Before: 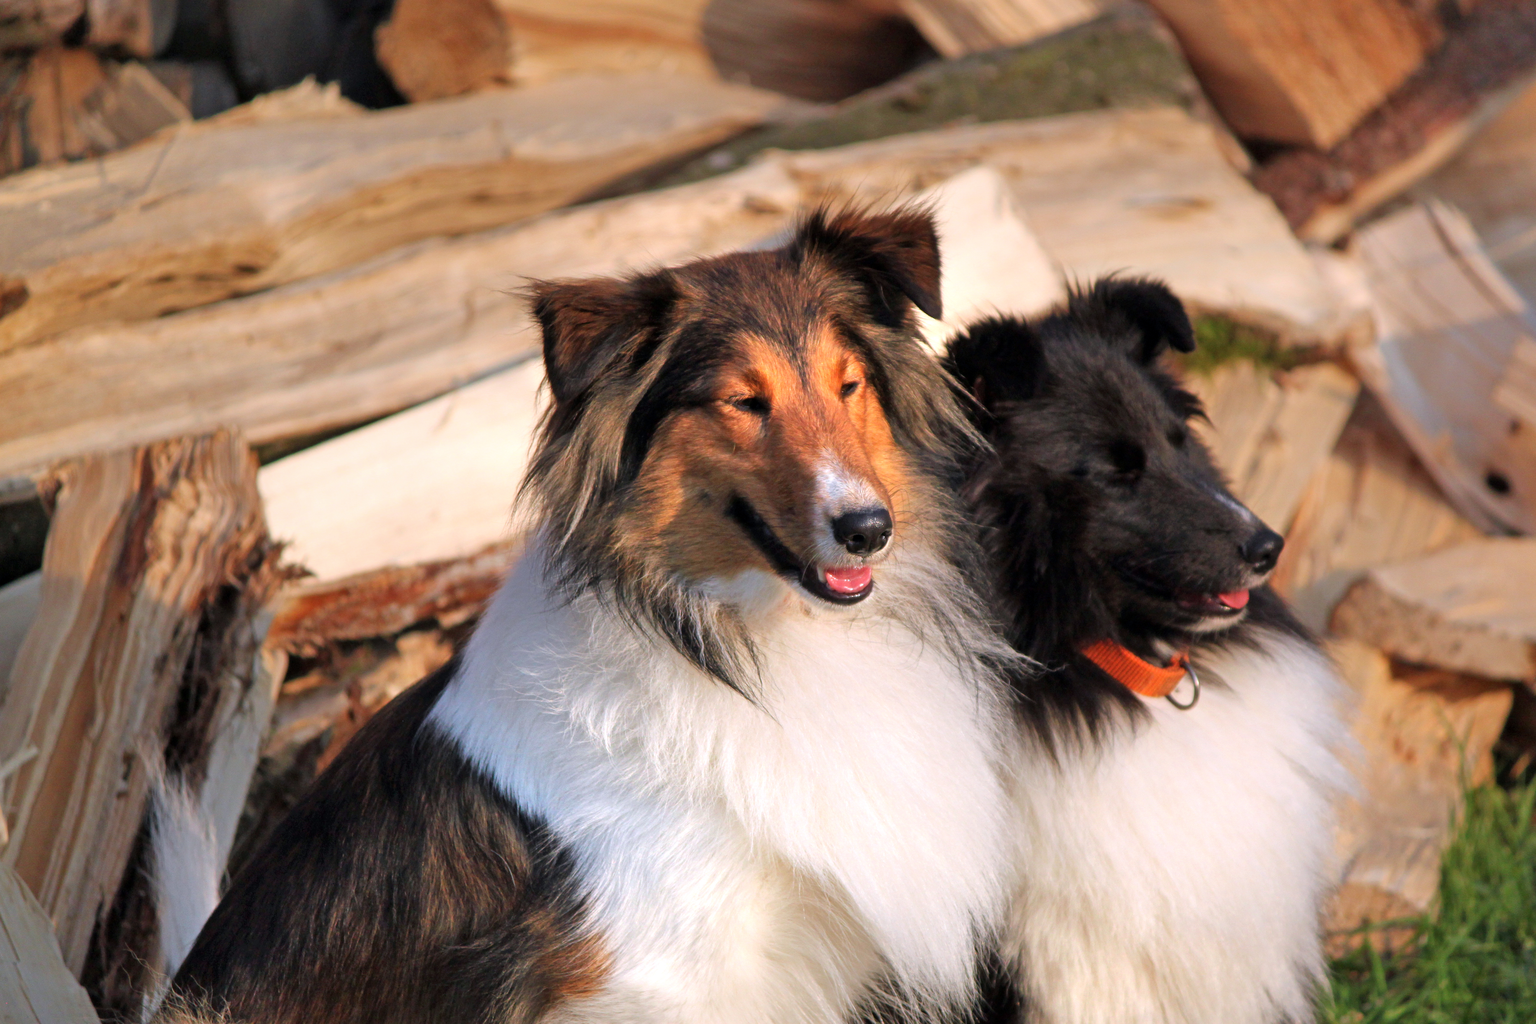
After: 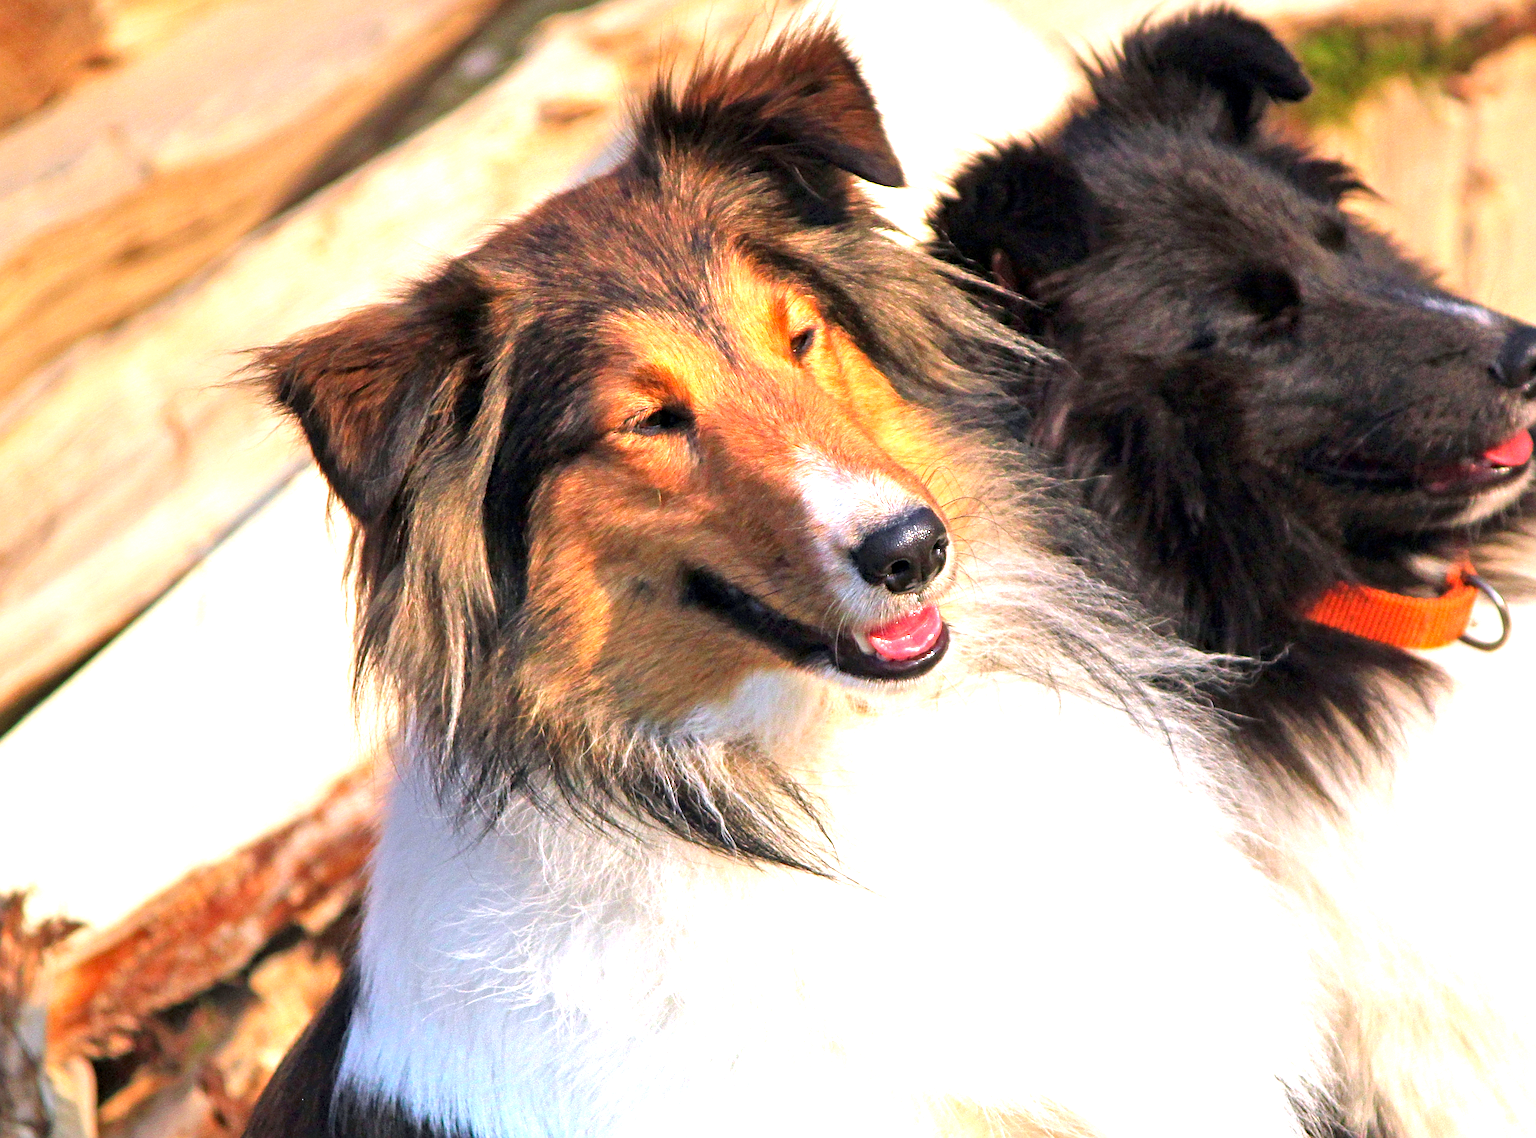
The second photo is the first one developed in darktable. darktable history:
crop and rotate: angle 19.86°, left 6.798%, right 4.289%, bottom 1.147%
haze removal: compatibility mode true, adaptive false
sharpen: on, module defaults
exposure: exposure 1.507 EV, compensate highlight preservation false
shadows and highlights: radius 120.34, shadows 21.68, white point adjustment -9.64, highlights -13.4, soften with gaussian
